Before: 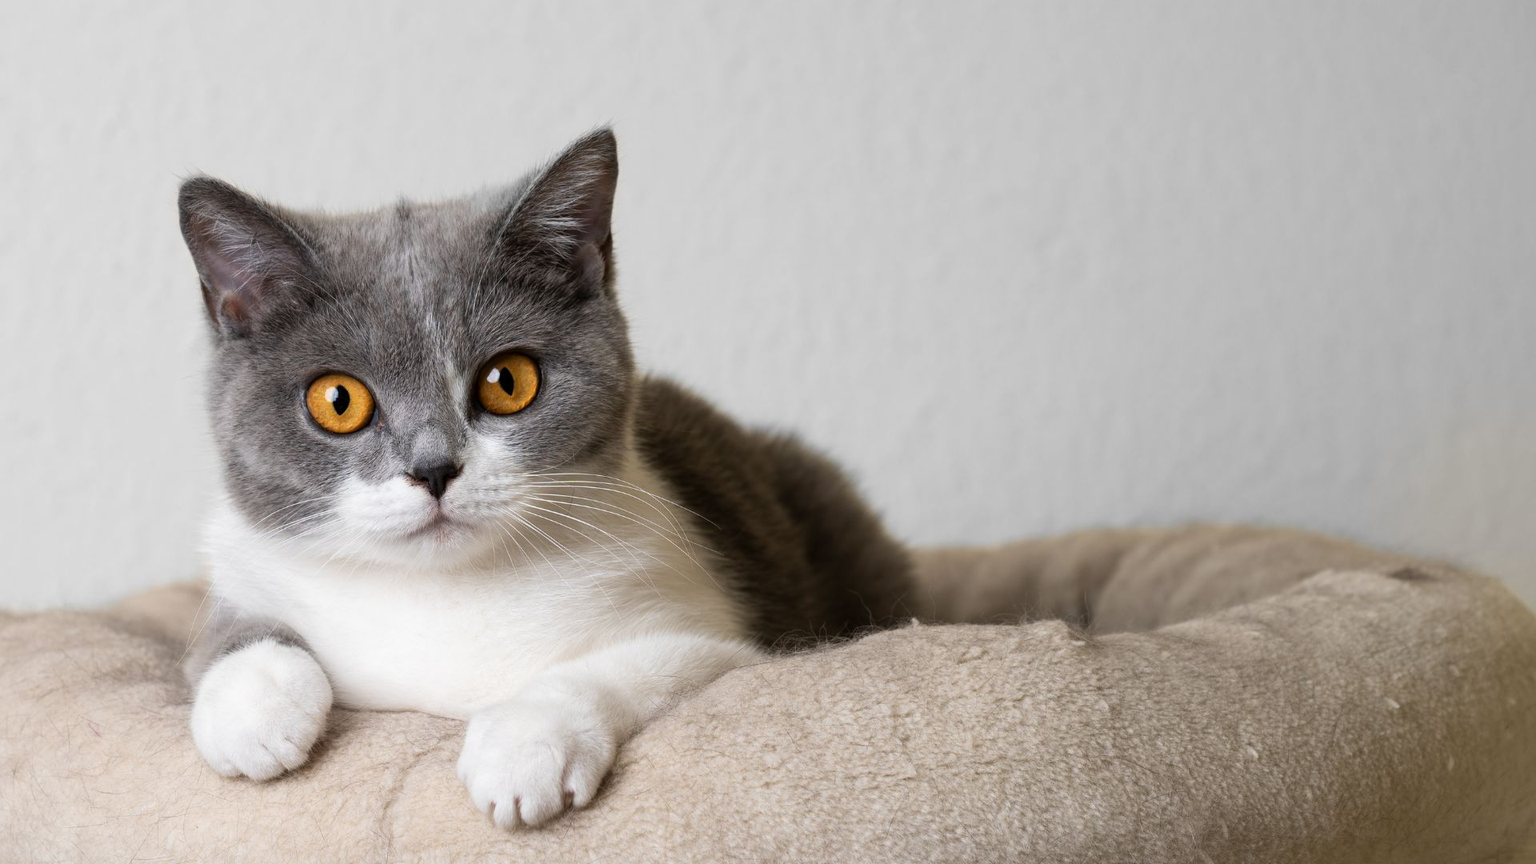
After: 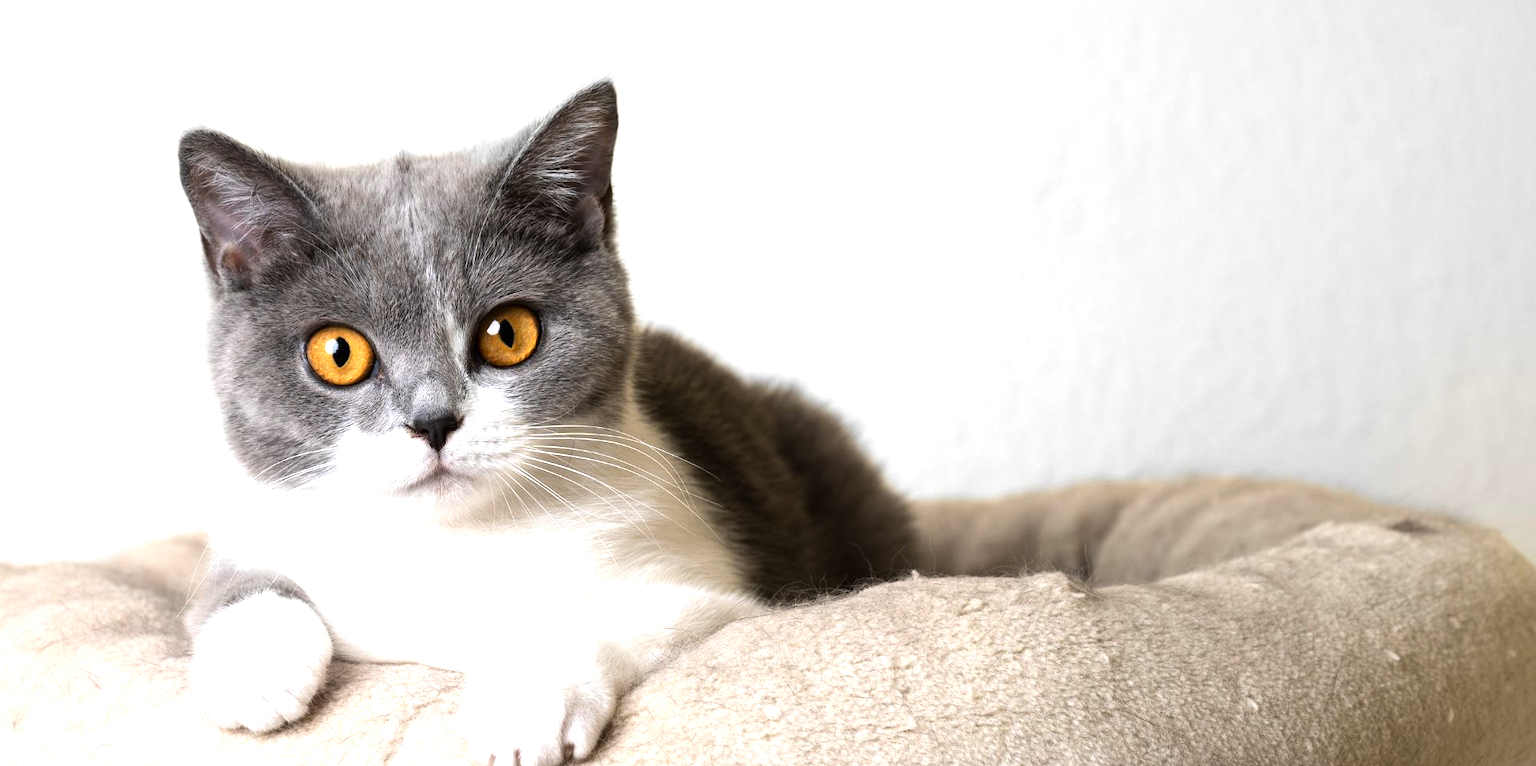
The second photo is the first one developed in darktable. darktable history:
exposure: black level correction 0, exposure 0.5 EV, compensate exposure bias true, compensate highlight preservation false
crop and rotate: top 5.609%, bottom 5.609%
tone equalizer: -8 EV -0.417 EV, -7 EV -0.389 EV, -6 EV -0.333 EV, -5 EV -0.222 EV, -3 EV 0.222 EV, -2 EV 0.333 EV, -1 EV 0.389 EV, +0 EV 0.417 EV, edges refinement/feathering 500, mask exposure compensation -1.57 EV, preserve details no
